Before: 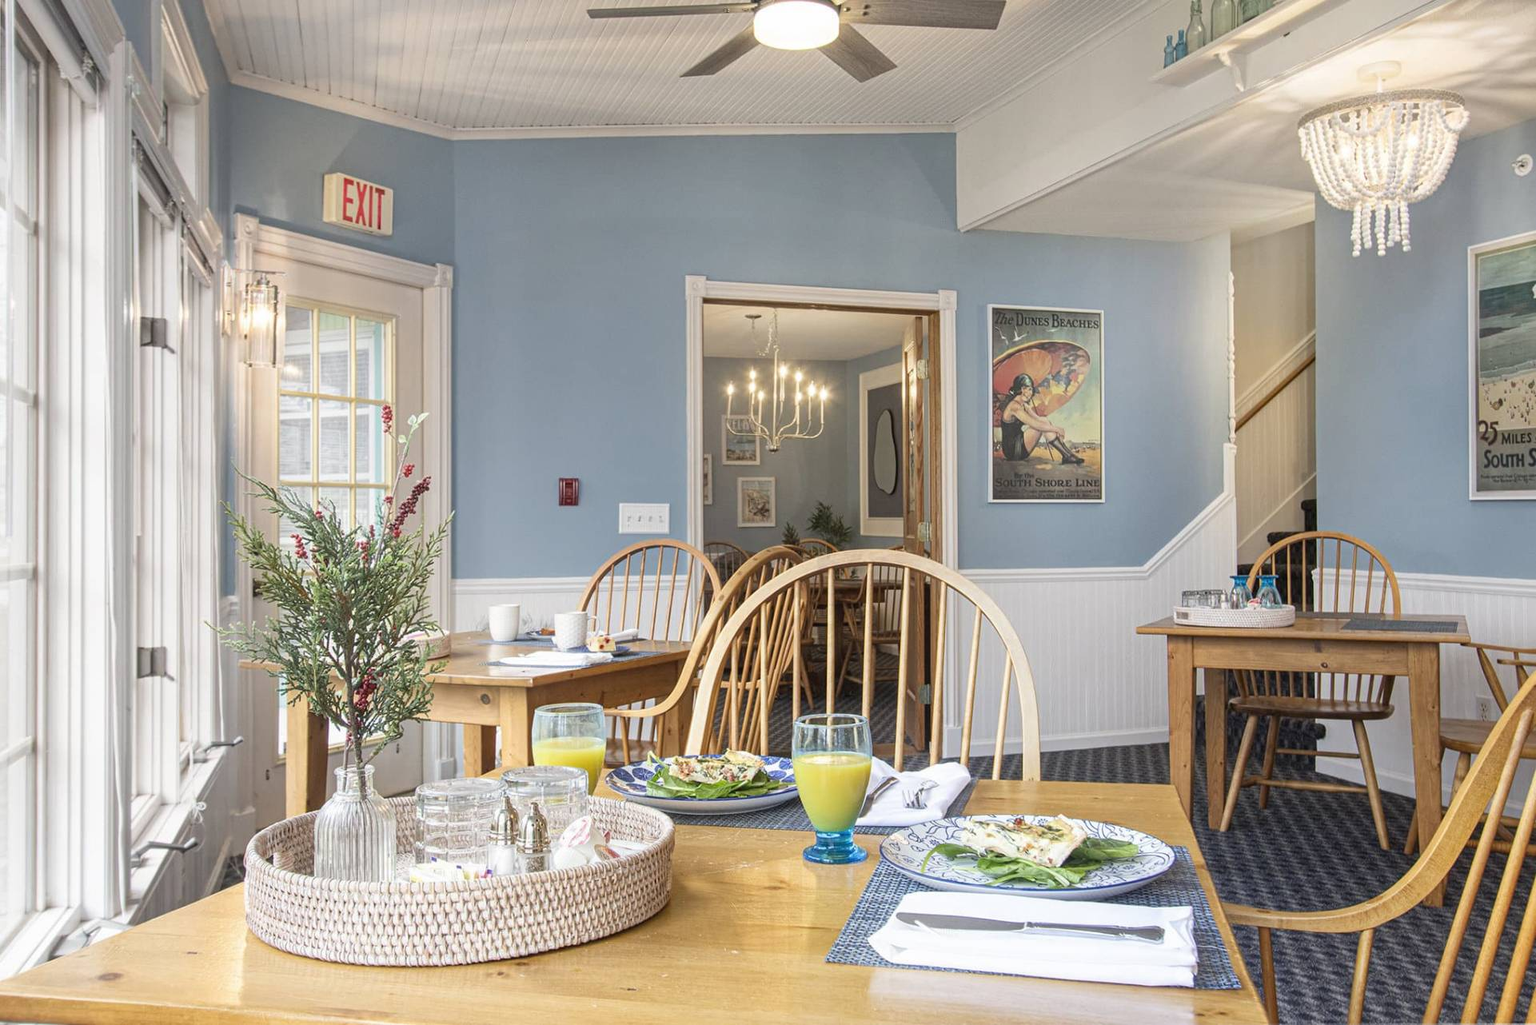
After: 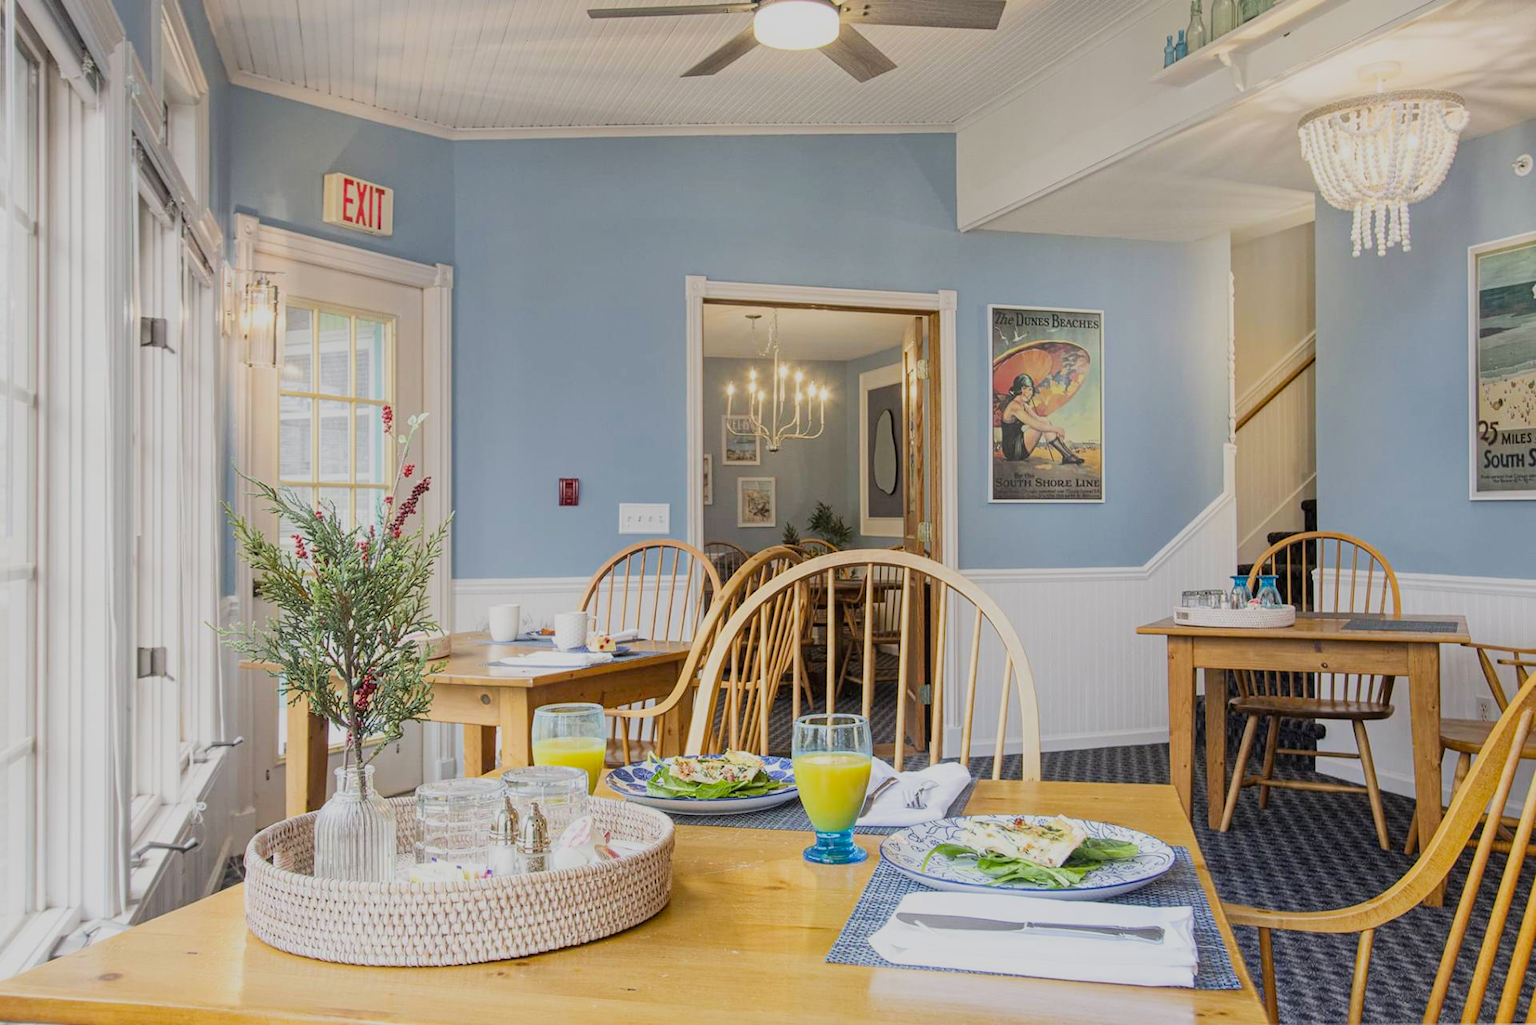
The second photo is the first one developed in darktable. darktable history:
color balance rgb: perceptual saturation grading › global saturation 25%, global vibrance 10%
rotate and perspective: automatic cropping off
filmic rgb: black relative exposure -16 EV, white relative exposure 6.92 EV, hardness 4.7
